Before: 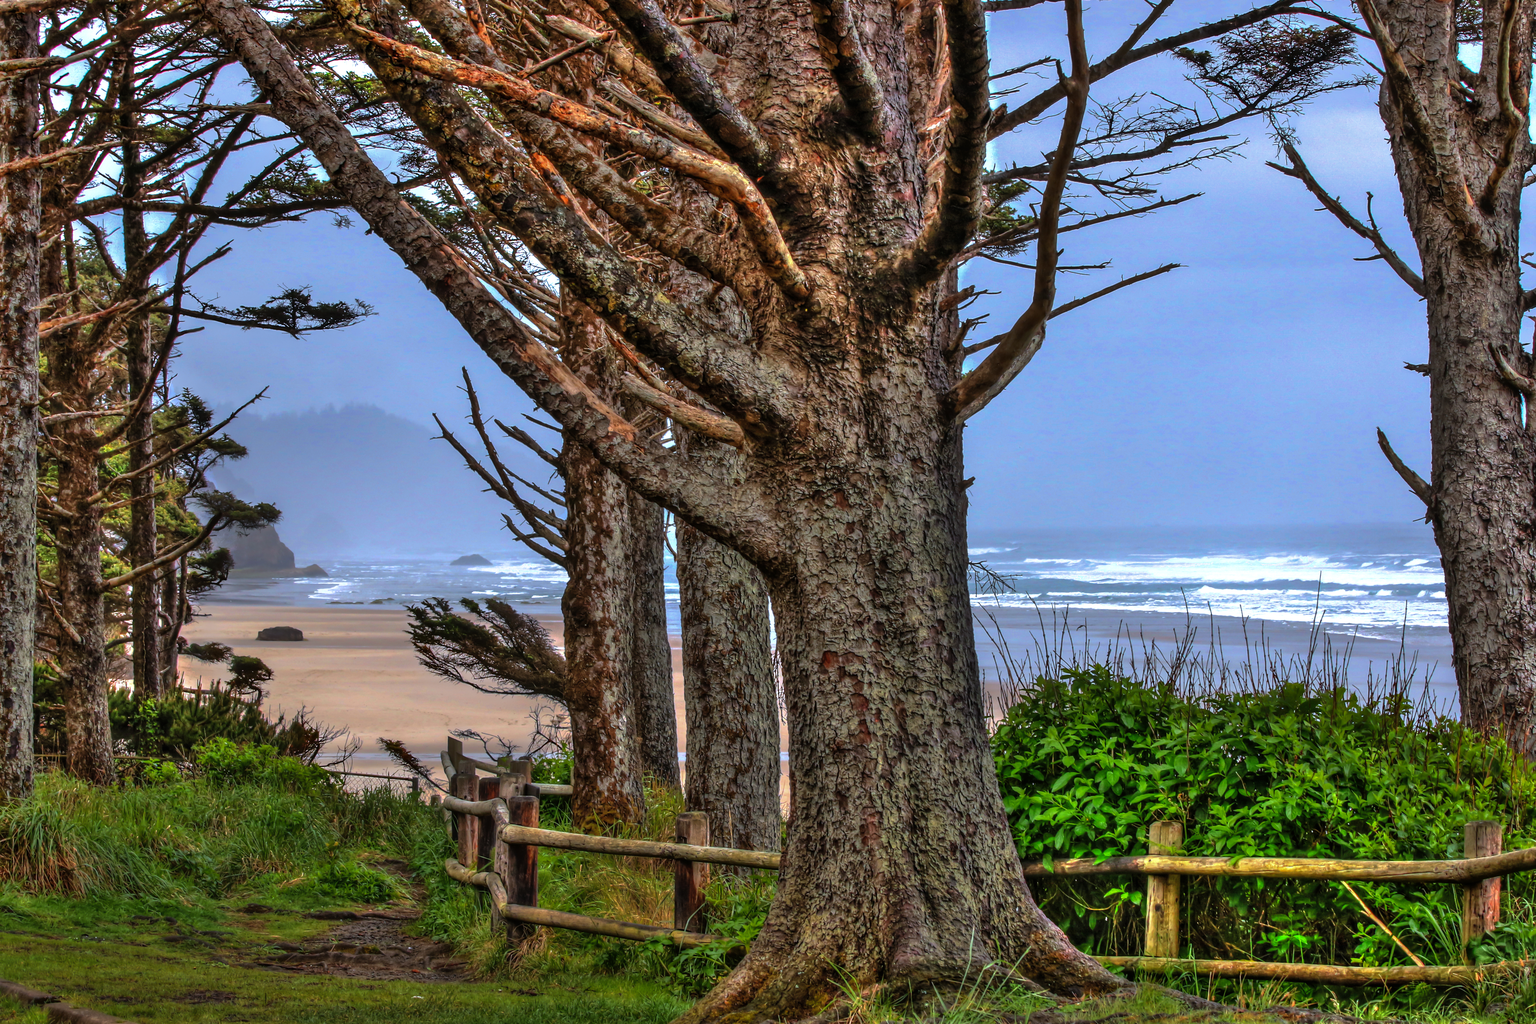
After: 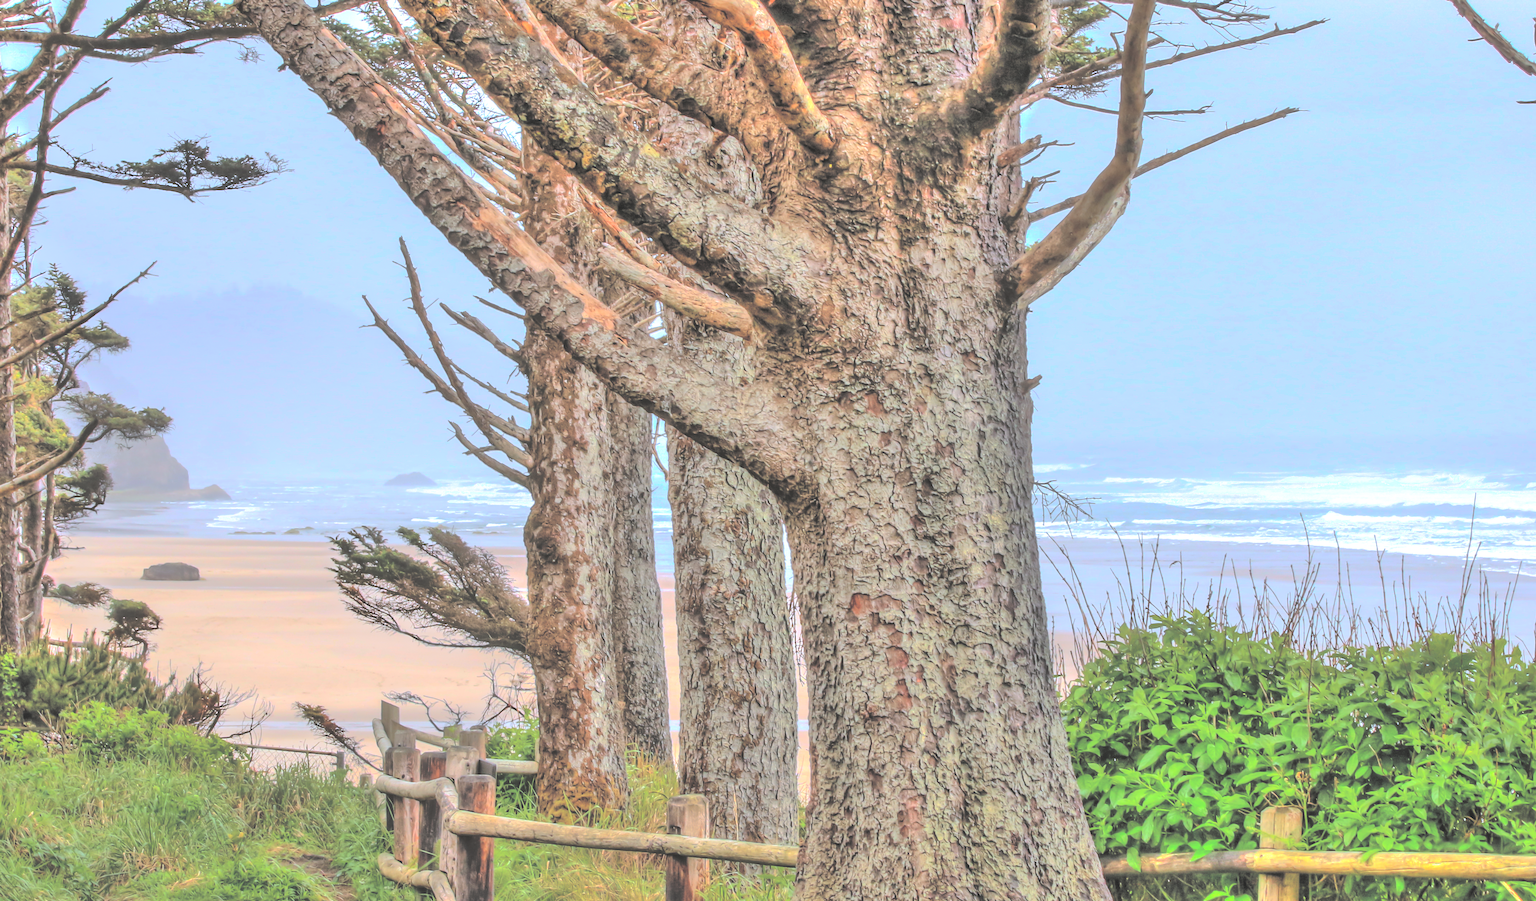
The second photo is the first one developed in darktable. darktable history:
crop: left 9.391%, top 17.402%, right 10.826%, bottom 12.366%
contrast brightness saturation: brightness 0.981
